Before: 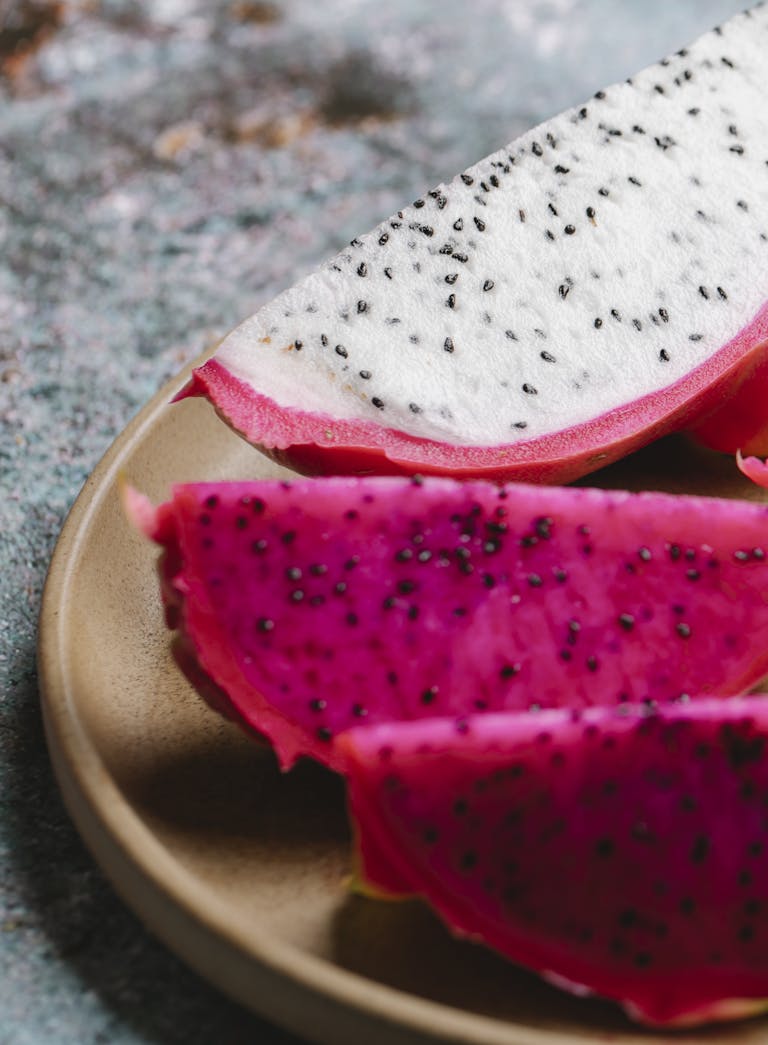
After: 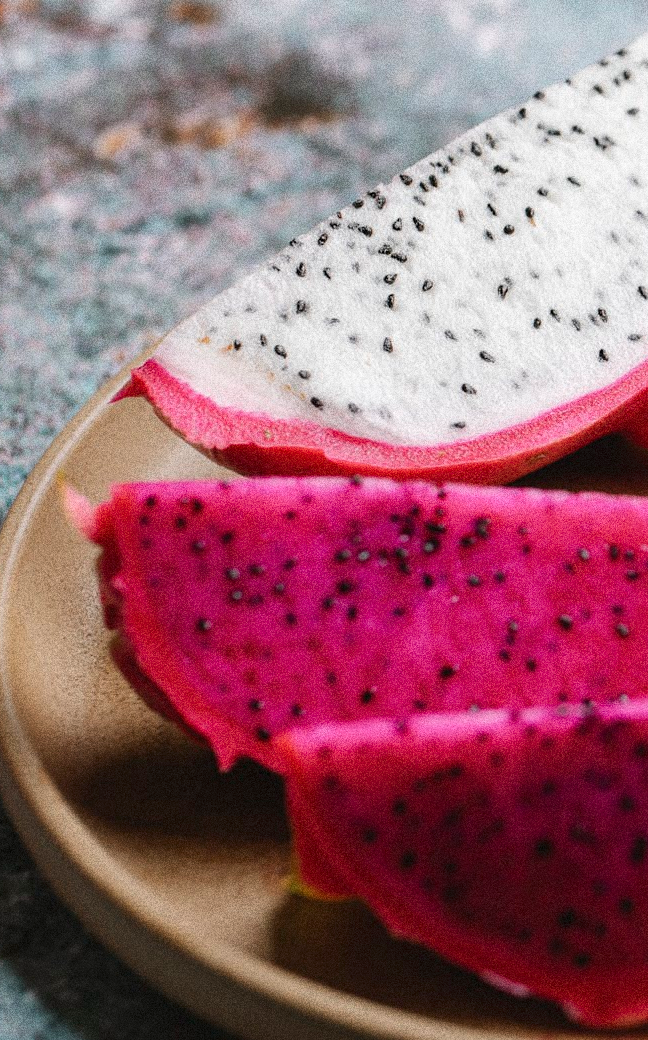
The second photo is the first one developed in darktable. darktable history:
grain: coarseness 14.49 ISO, strength 48.04%, mid-tones bias 35%
crop: left 8.026%, right 7.374%
levels: levels [0, 0.492, 0.984]
